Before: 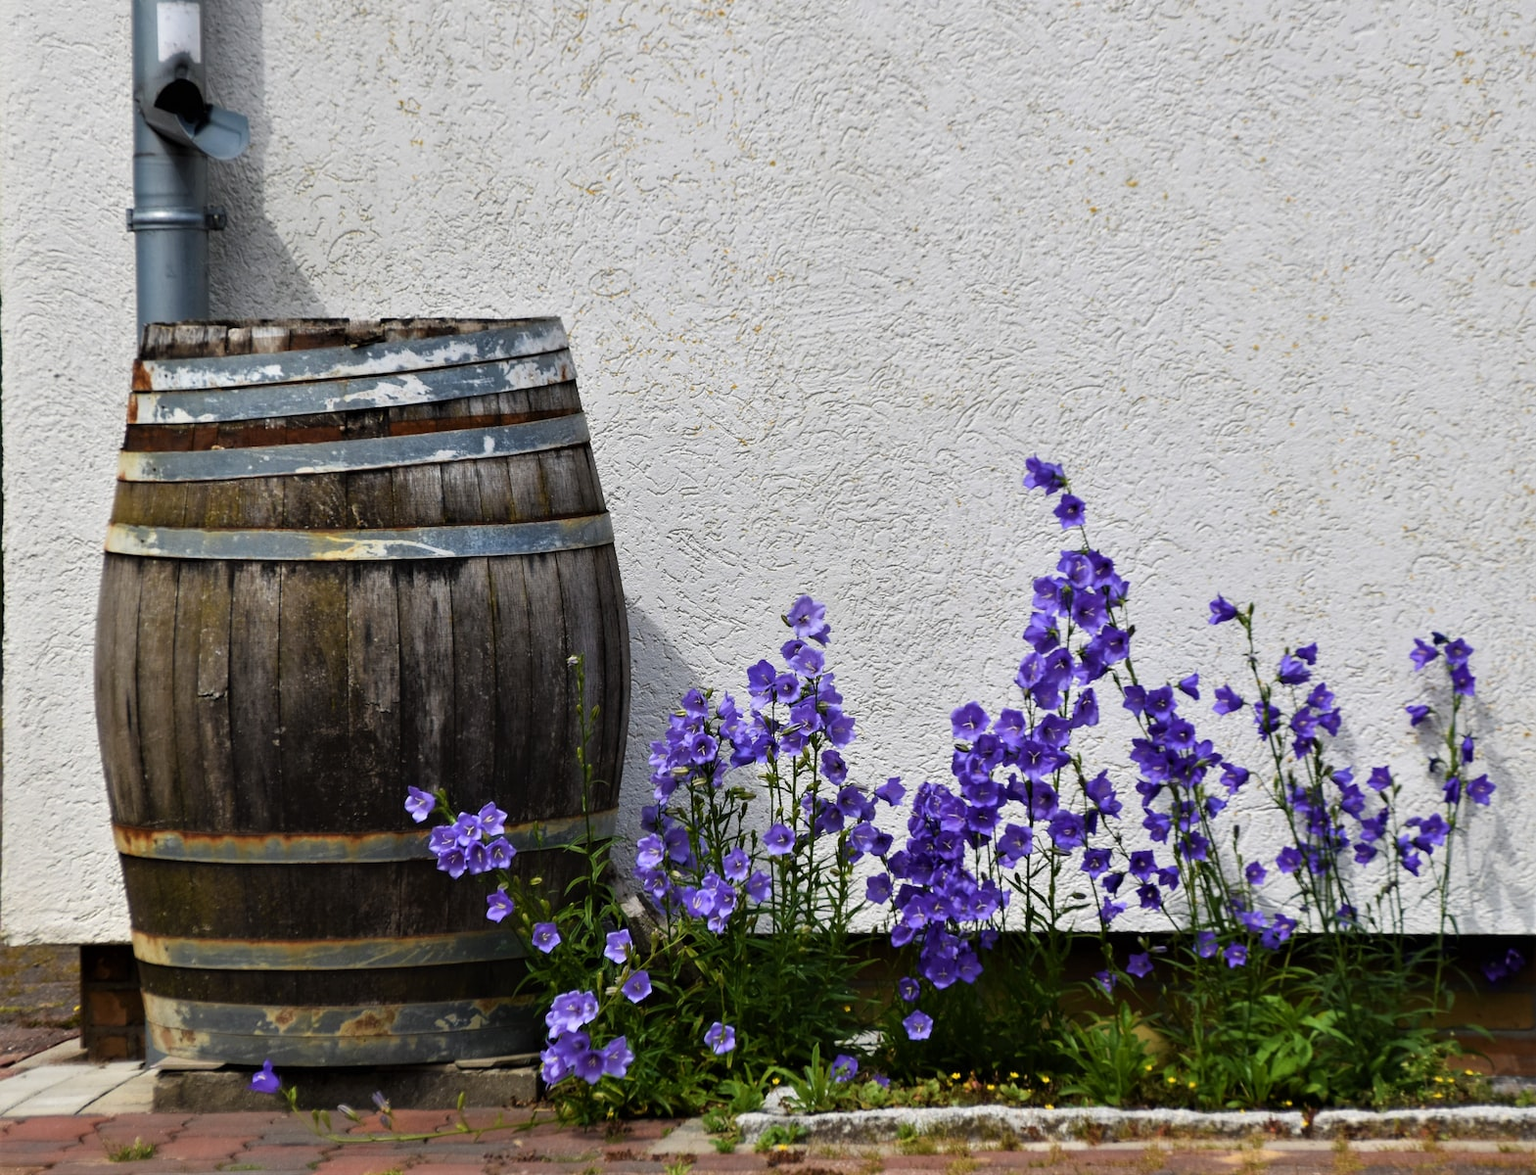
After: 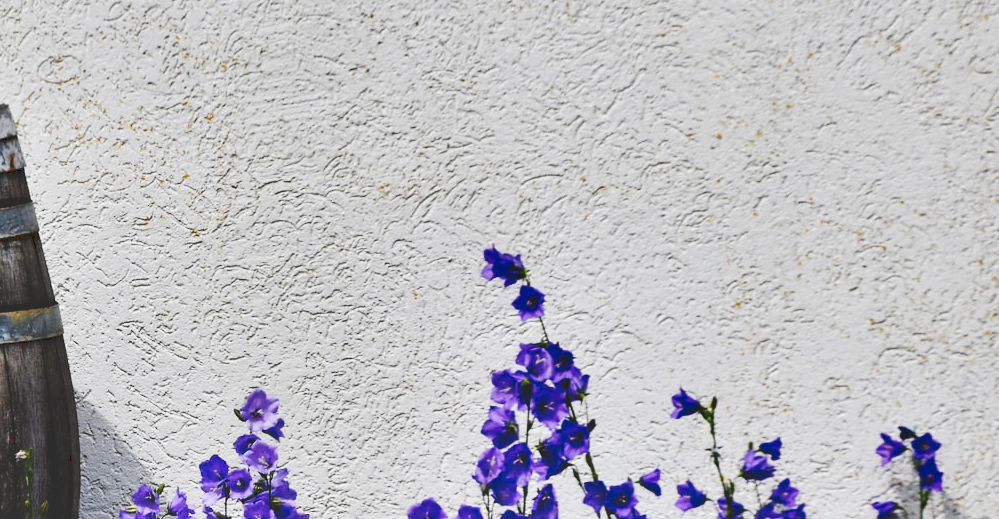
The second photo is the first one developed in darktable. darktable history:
tone curve: curves: ch0 [(0, 0) (0.003, 0.172) (0.011, 0.177) (0.025, 0.177) (0.044, 0.177) (0.069, 0.178) (0.1, 0.181) (0.136, 0.19) (0.177, 0.208) (0.224, 0.226) (0.277, 0.274) (0.335, 0.338) (0.399, 0.43) (0.468, 0.535) (0.543, 0.635) (0.623, 0.726) (0.709, 0.815) (0.801, 0.882) (0.898, 0.936) (1, 1)], preserve colors none
crop: left 36.005%, top 18.293%, right 0.31%, bottom 38.444%
shadows and highlights: shadows 53, soften with gaussian
